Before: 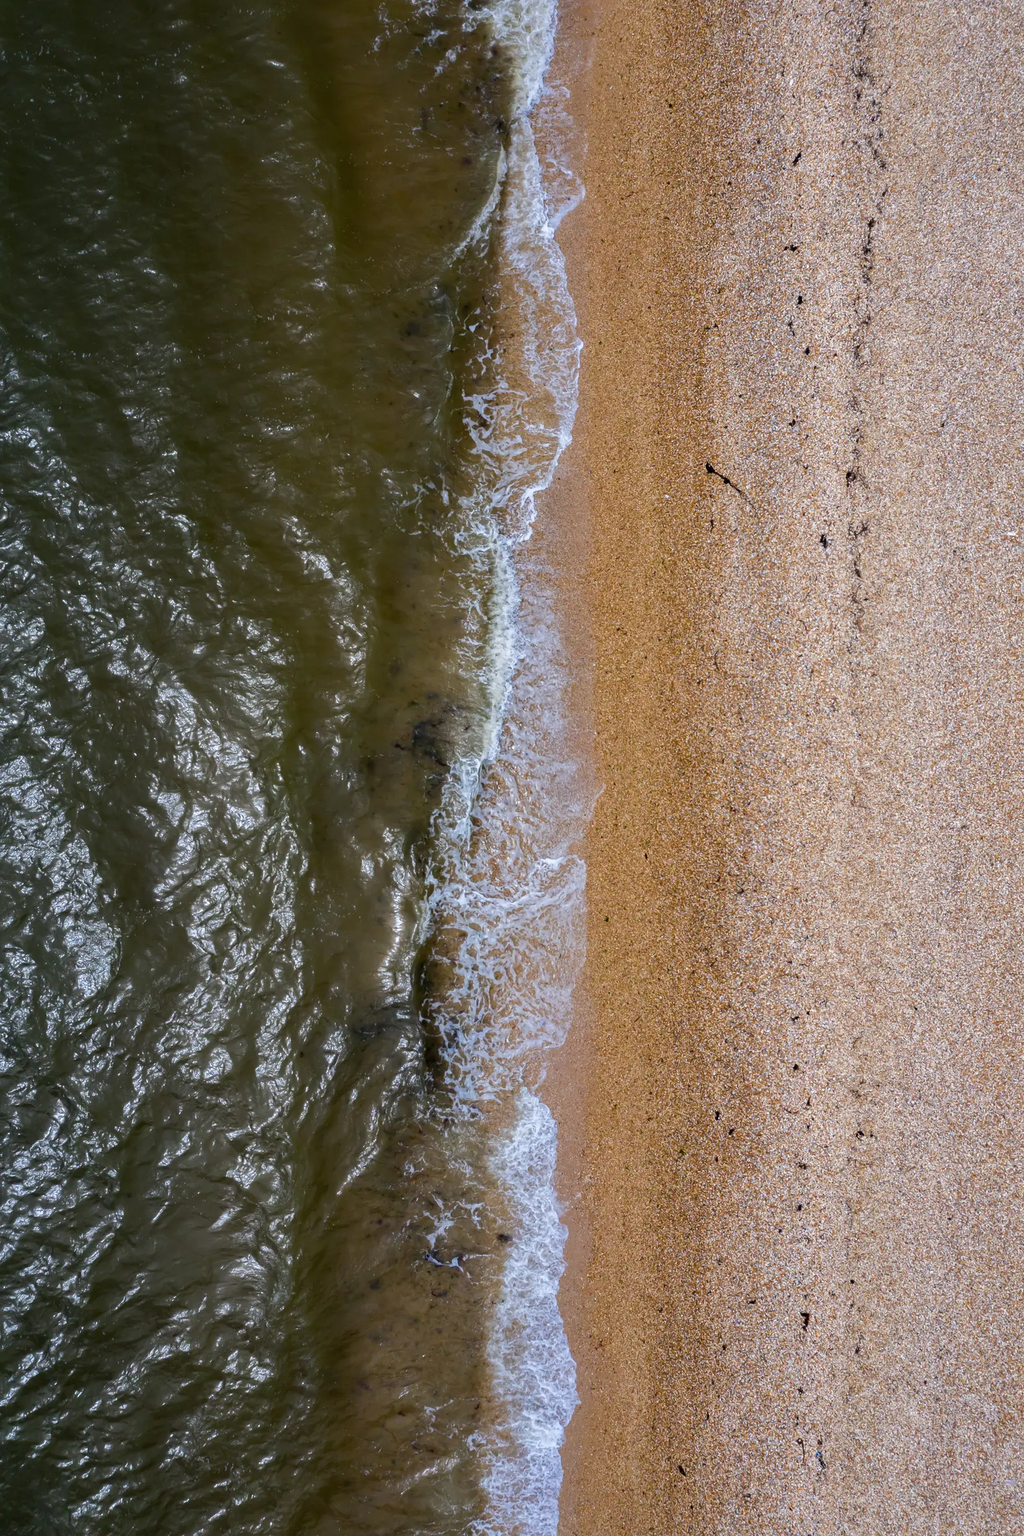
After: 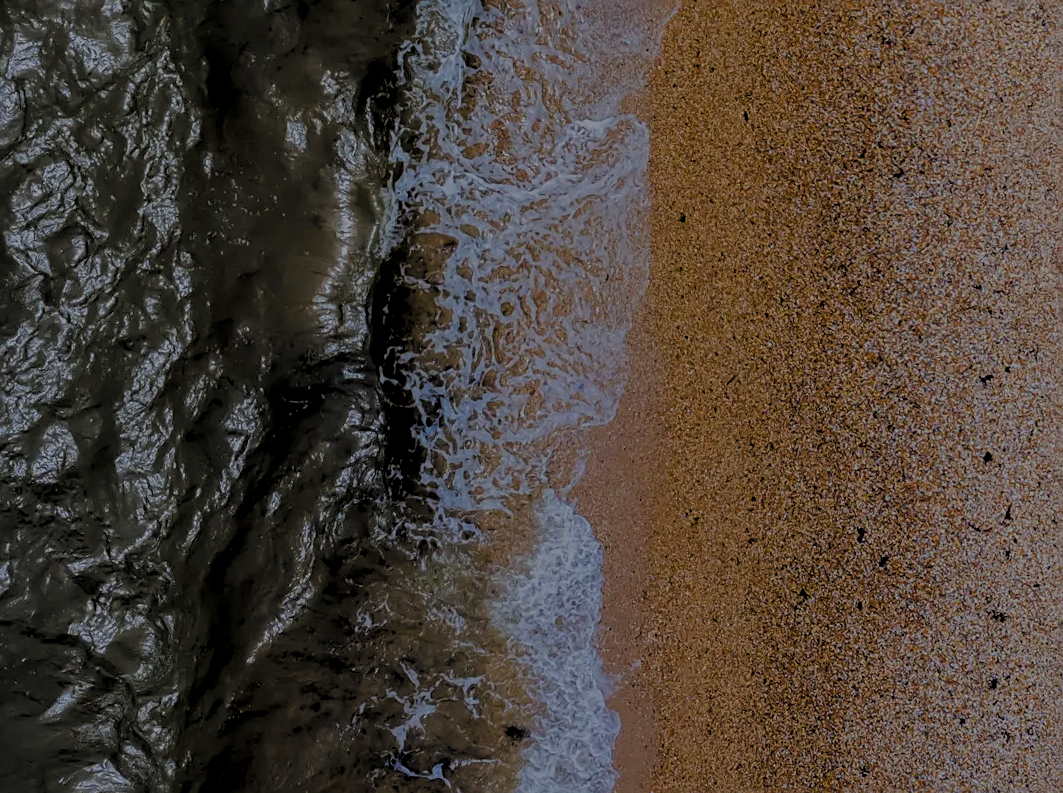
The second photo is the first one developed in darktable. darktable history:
exposure: exposure -0.921 EV, compensate exposure bias true, compensate highlight preservation false
crop: left 17.996%, top 51.088%, right 17.692%, bottom 16.907%
sharpen: on, module defaults
local contrast: on, module defaults
filmic rgb: black relative exposure -4.44 EV, white relative exposure 6.57 EV, hardness 1.89, contrast 0.508, preserve chrominance RGB euclidean norm, color science v5 (2021), contrast in shadows safe, contrast in highlights safe
contrast brightness saturation: contrast 0.067, brightness -0.141, saturation 0.106
